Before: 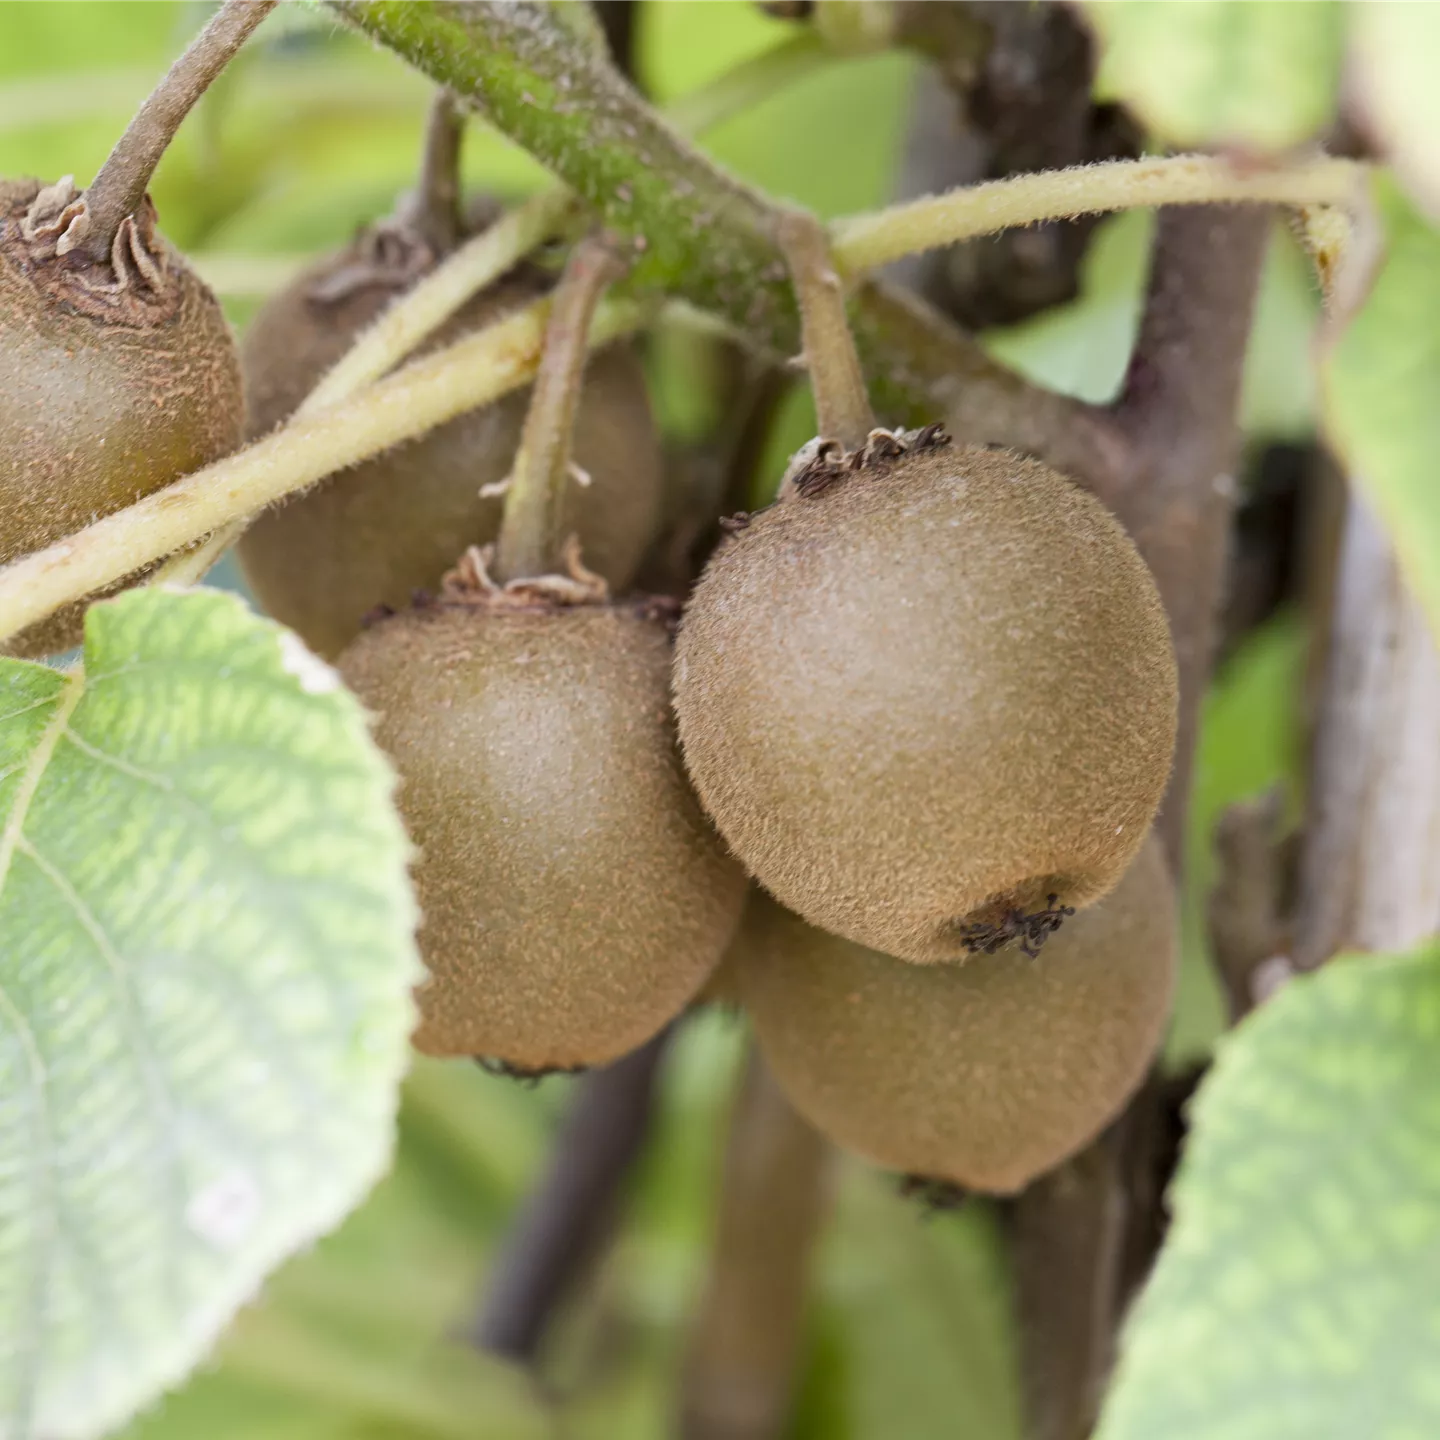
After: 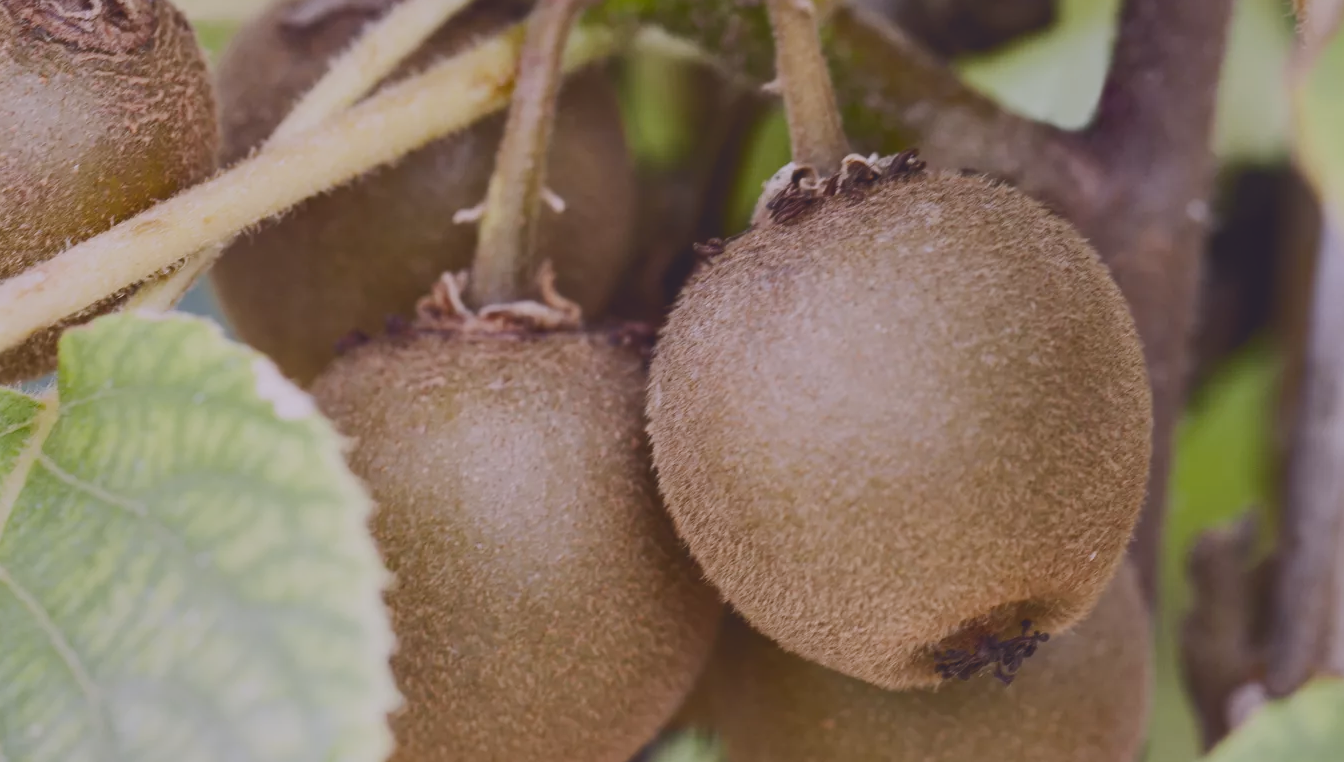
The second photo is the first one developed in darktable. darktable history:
crop: left 1.837%, top 19.037%, right 4.782%, bottom 28.001%
shadows and highlights: soften with gaussian
tone curve: curves: ch0 [(0, 0.142) (0.384, 0.314) (0.752, 0.711) (0.991, 0.95)]; ch1 [(0.006, 0.129) (0.346, 0.384) (1, 1)]; ch2 [(0.003, 0.057) (0.261, 0.248) (1, 1)], color space Lab, independent channels, preserve colors none
filmic rgb: black relative exposure -7.65 EV, white relative exposure 4.56 EV, hardness 3.61
